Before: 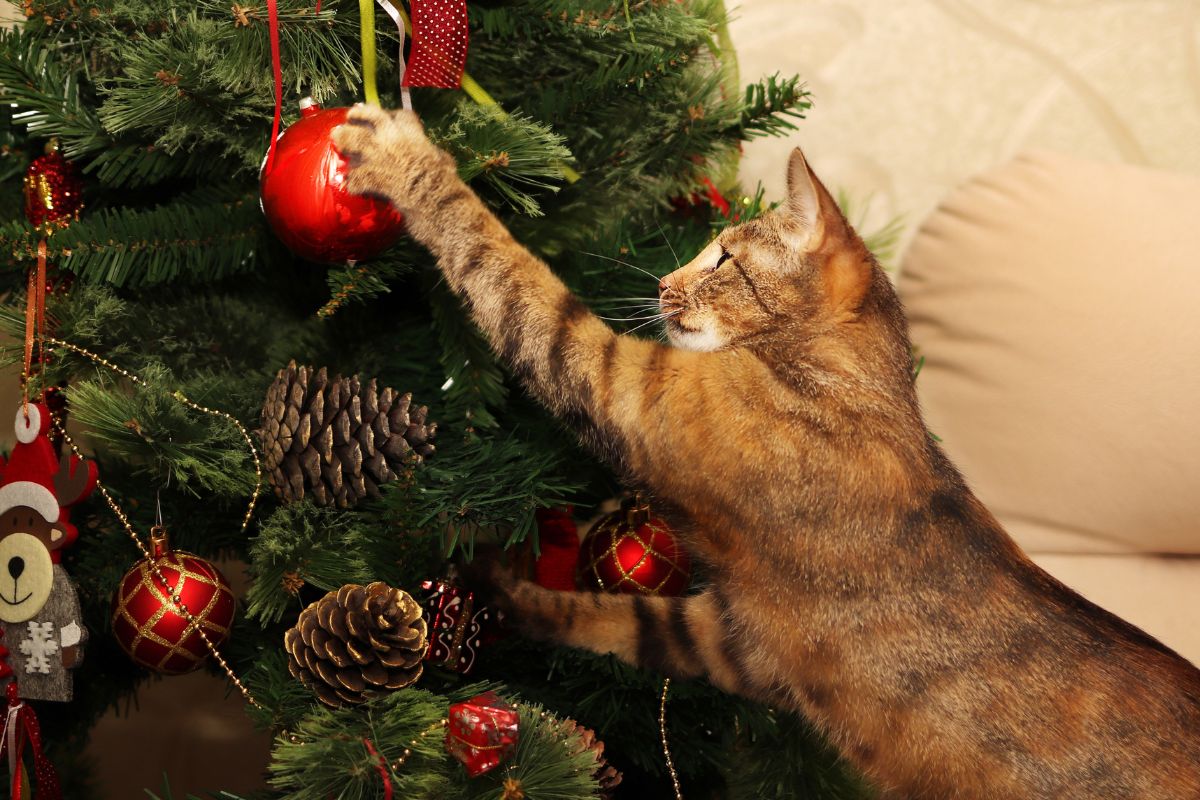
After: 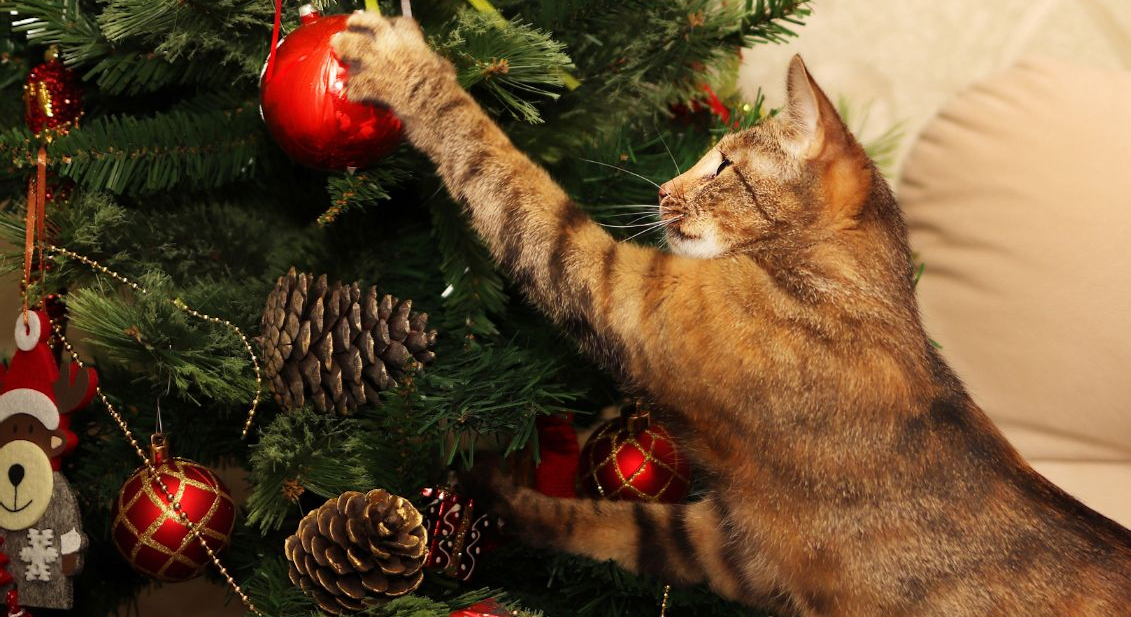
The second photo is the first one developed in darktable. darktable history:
crop and rotate: angle 0.035°, top 11.714%, right 5.637%, bottom 10.965%
